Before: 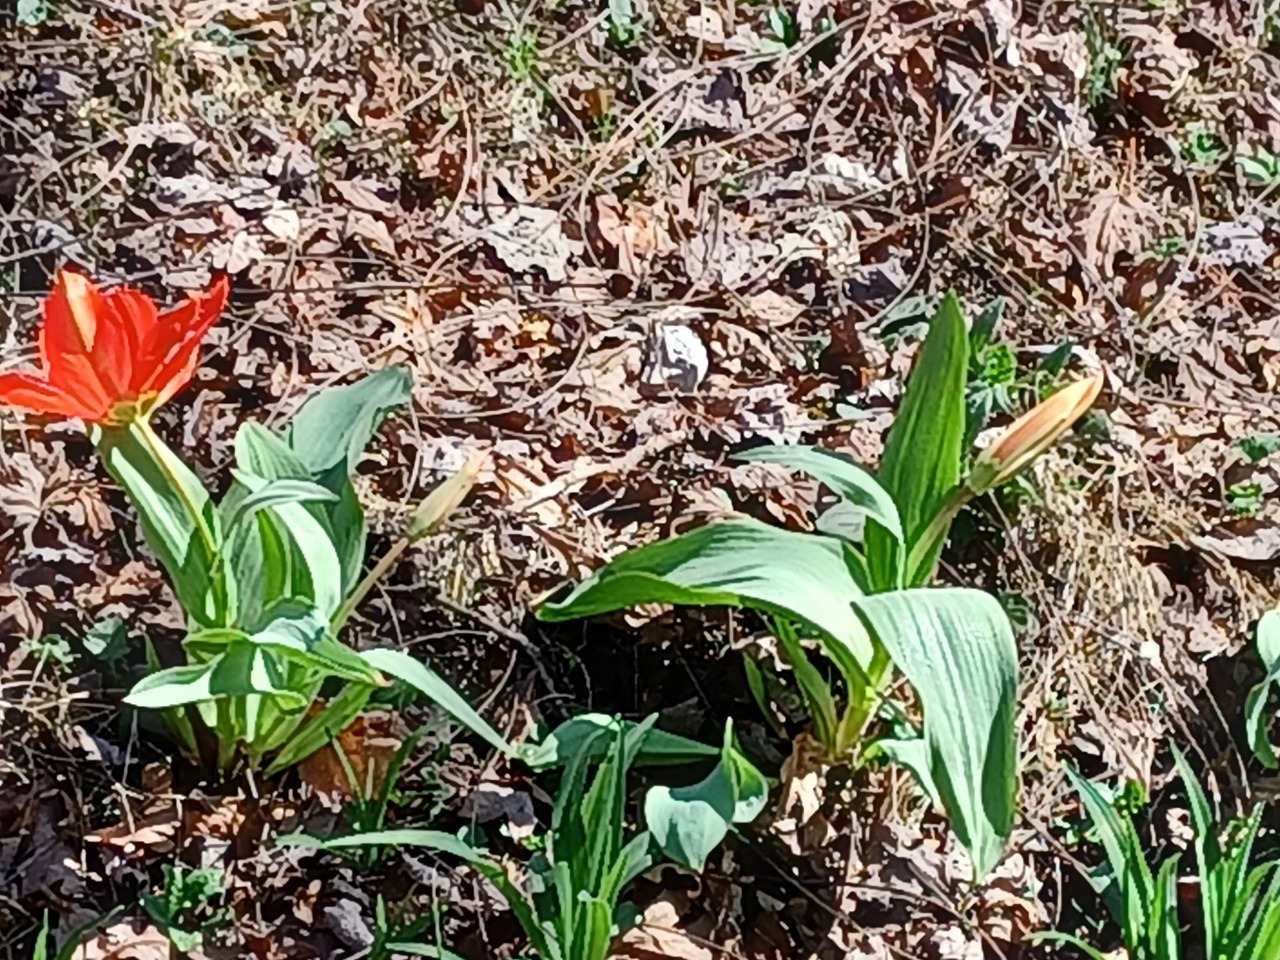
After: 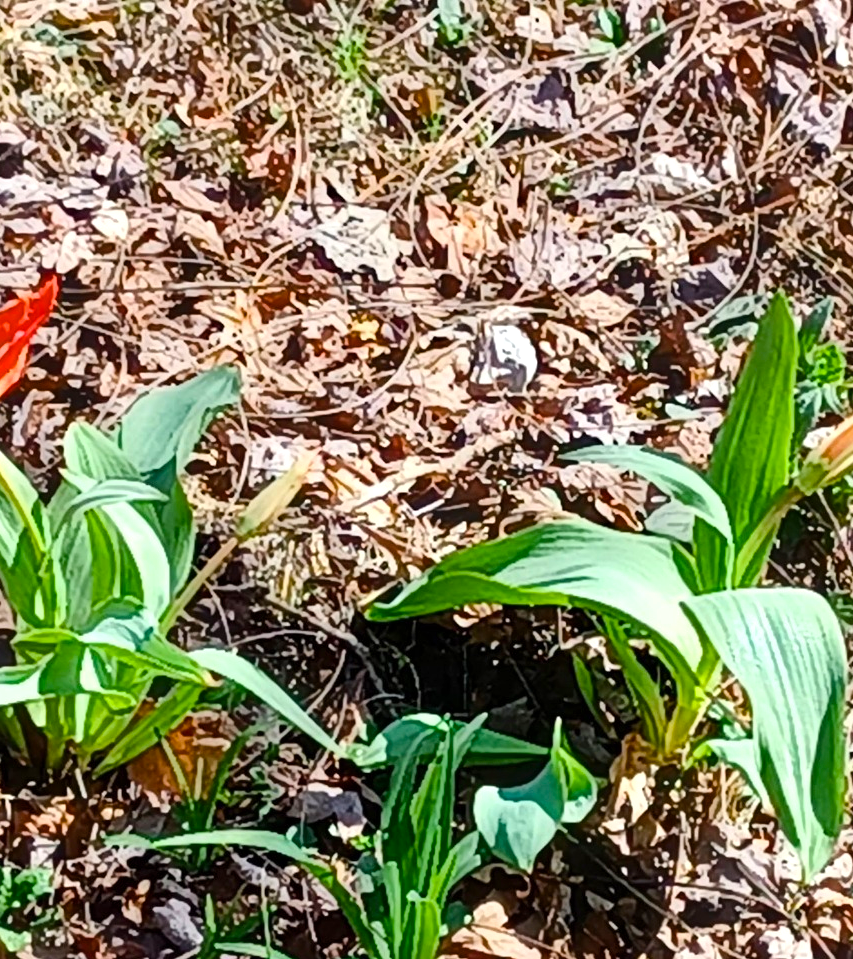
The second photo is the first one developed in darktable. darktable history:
crop and rotate: left 13.409%, right 19.924%
shadows and highlights: shadows -12.5, white point adjustment 4, highlights 28.33
color balance rgb: perceptual saturation grading › global saturation 25%, perceptual brilliance grading › mid-tones 10%, perceptual brilliance grading › shadows 15%, global vibrance 20%
